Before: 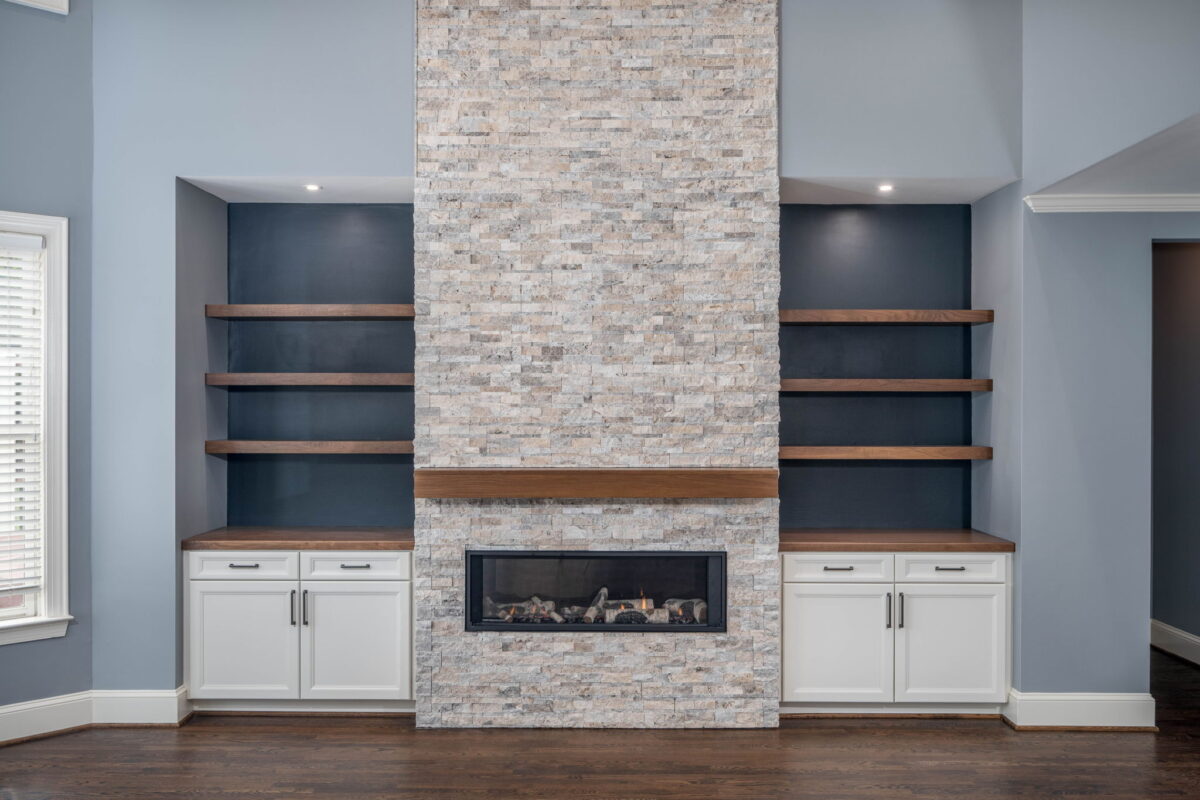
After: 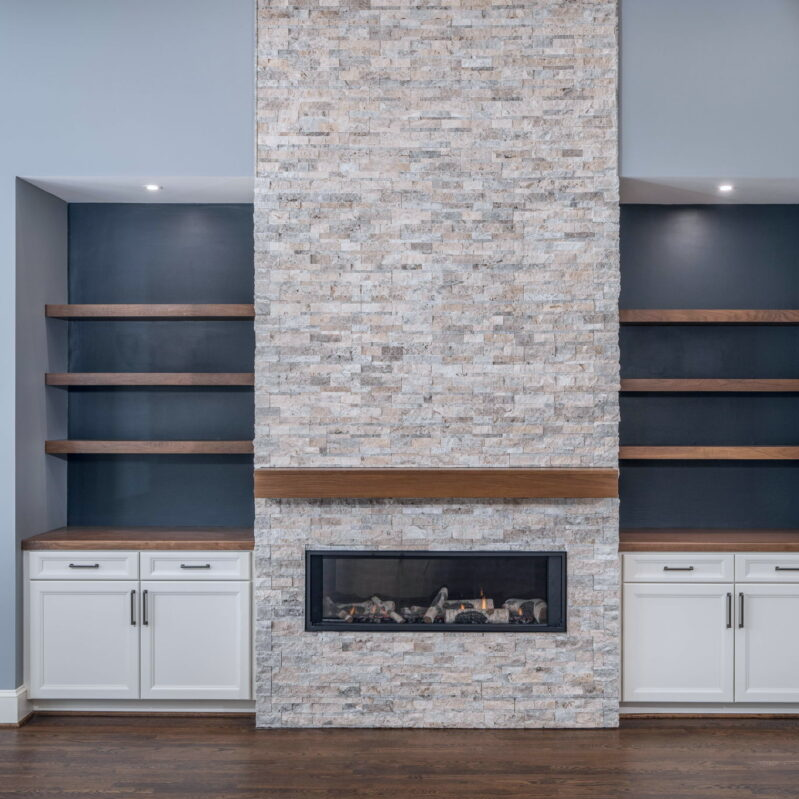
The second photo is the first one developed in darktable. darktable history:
exposure: compensate highlight preservation false
white balance: red 0.983, blue 1.036
crop and rotate: left 13.342%, right 19.991%
